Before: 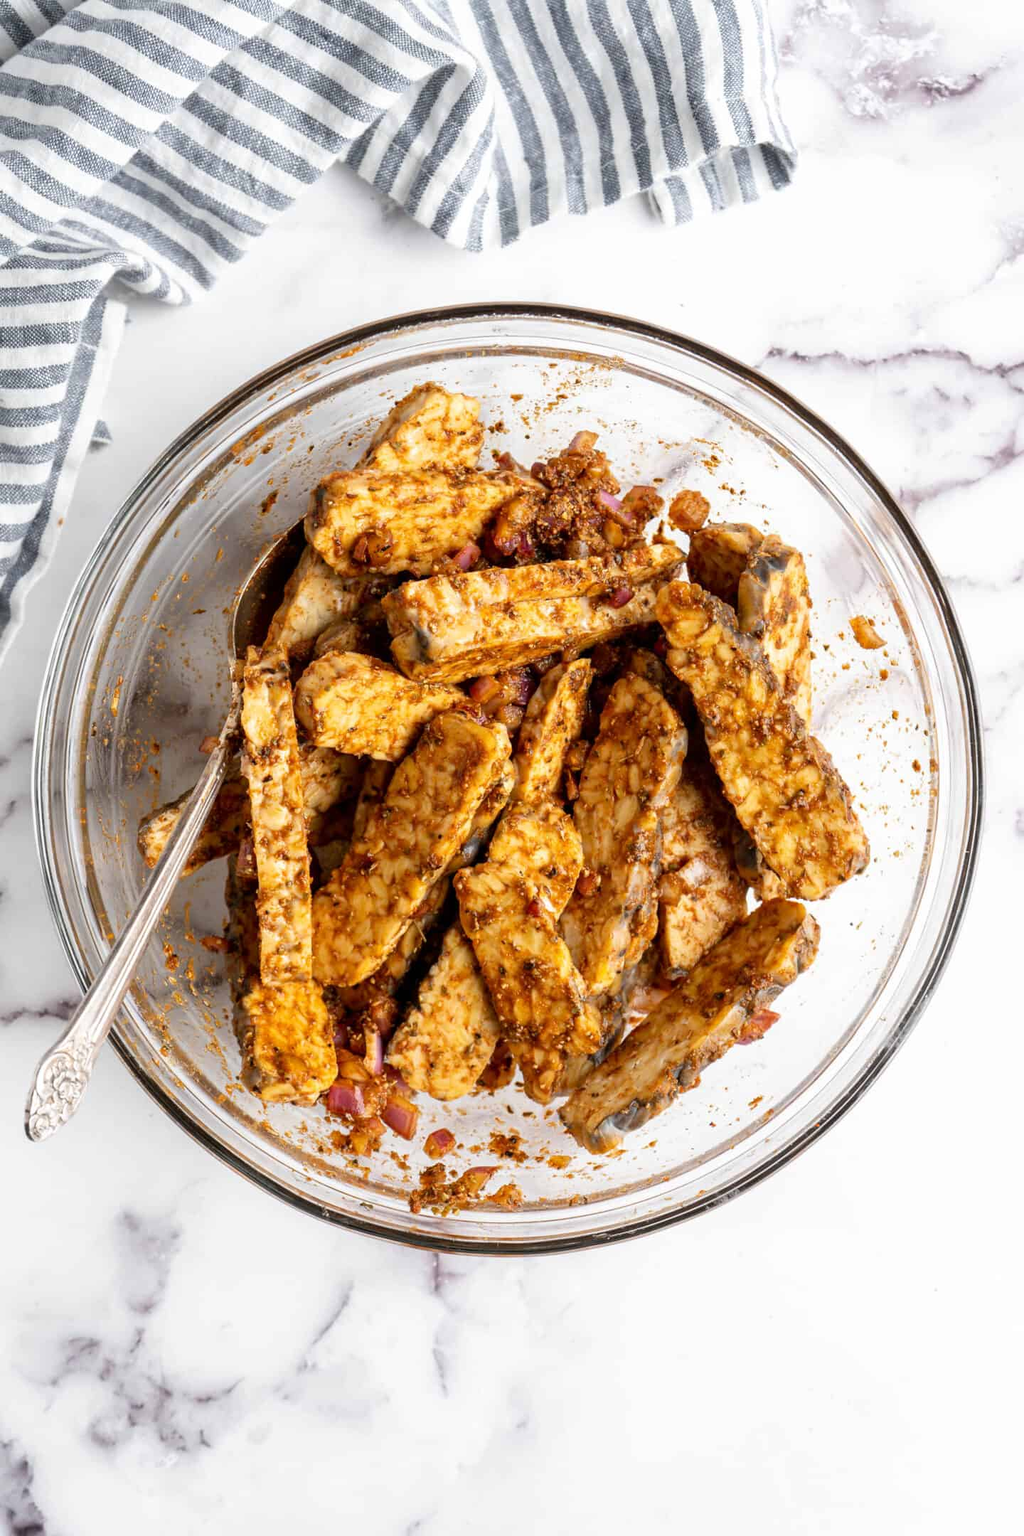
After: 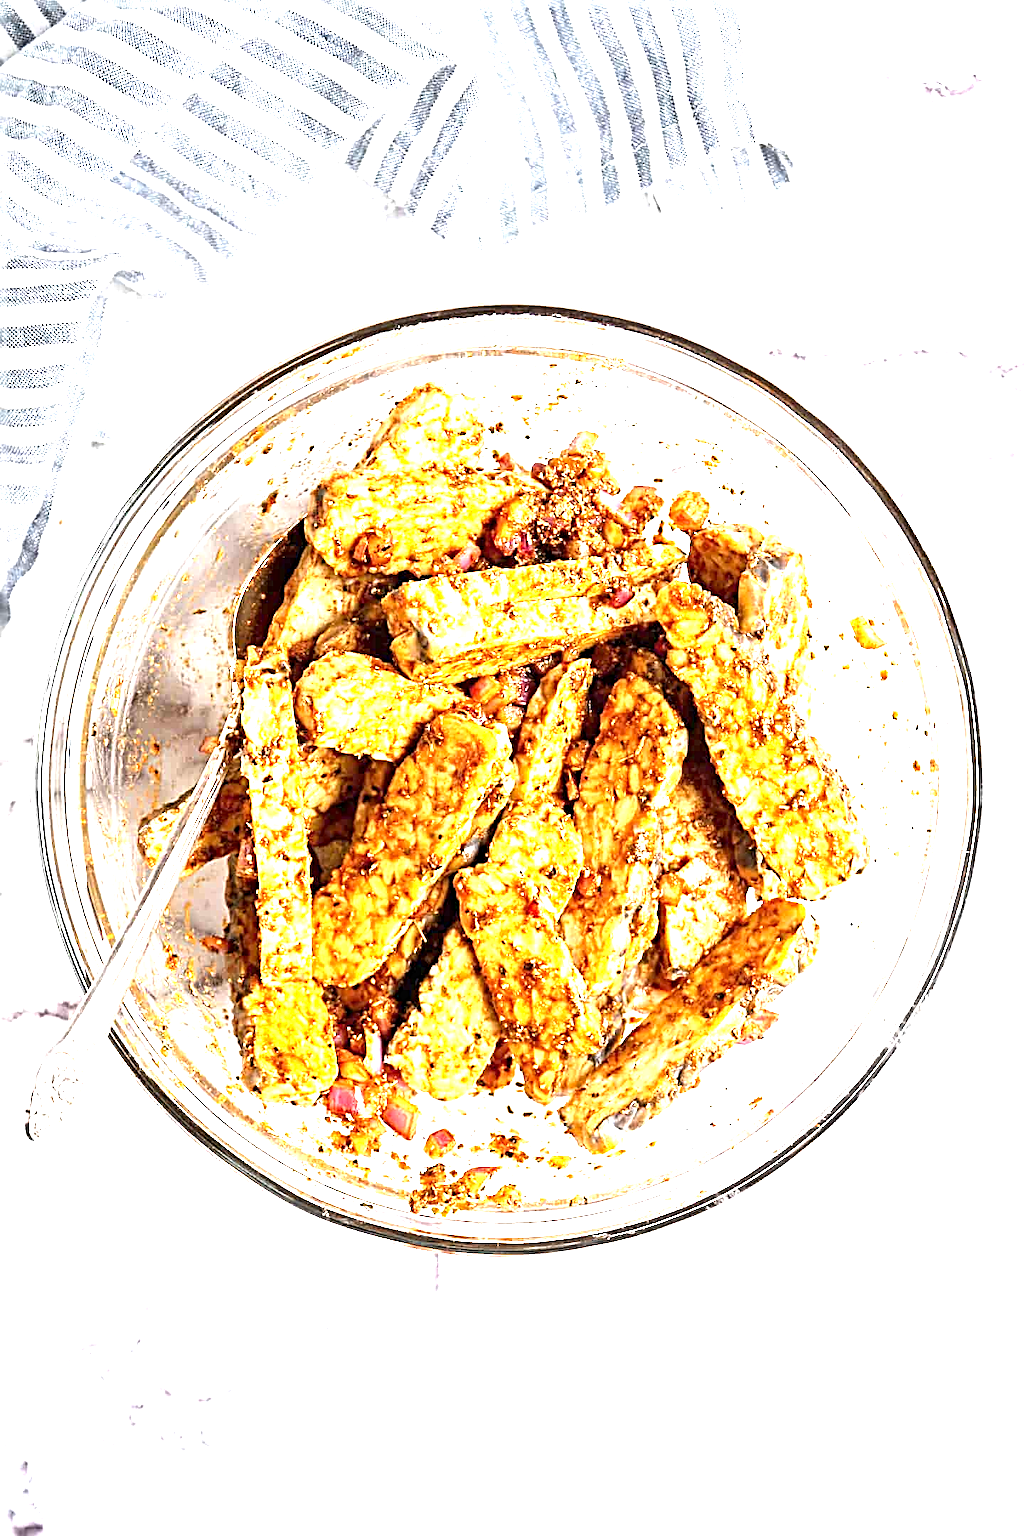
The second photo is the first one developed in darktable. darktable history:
exposure: exposure 2.051 EV, compensate highlight preservation false
sharpen: radius 3.682, amount 0.936
